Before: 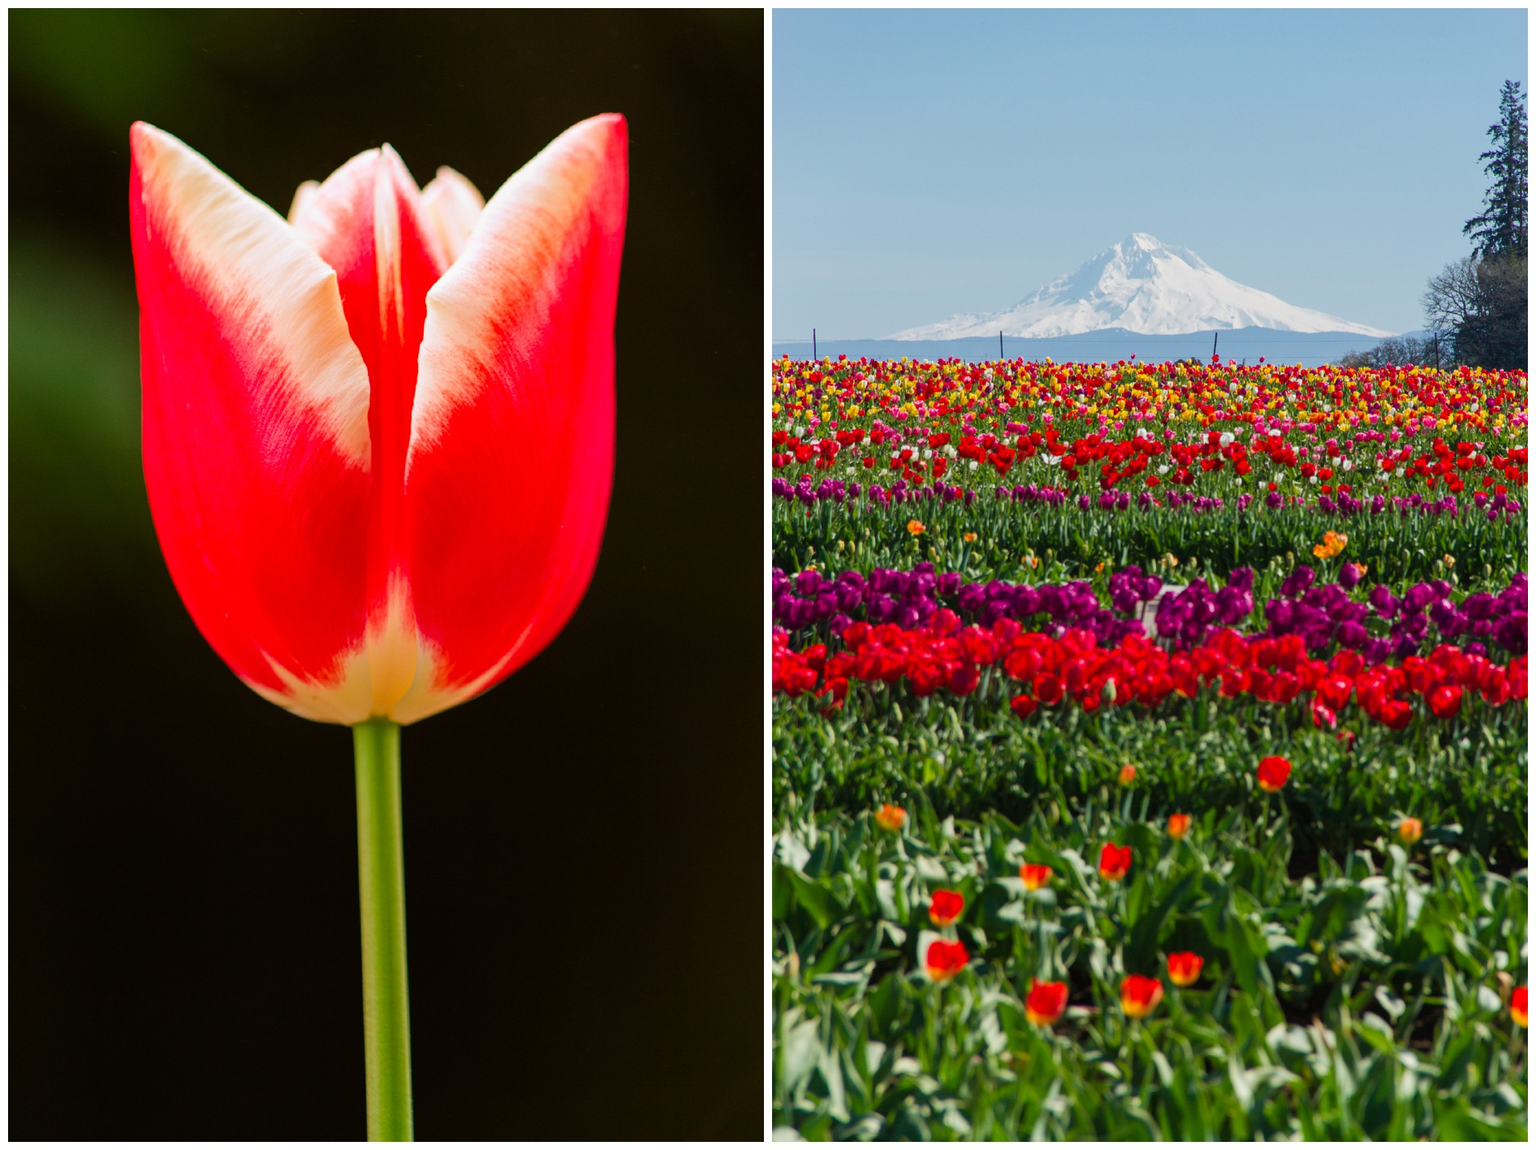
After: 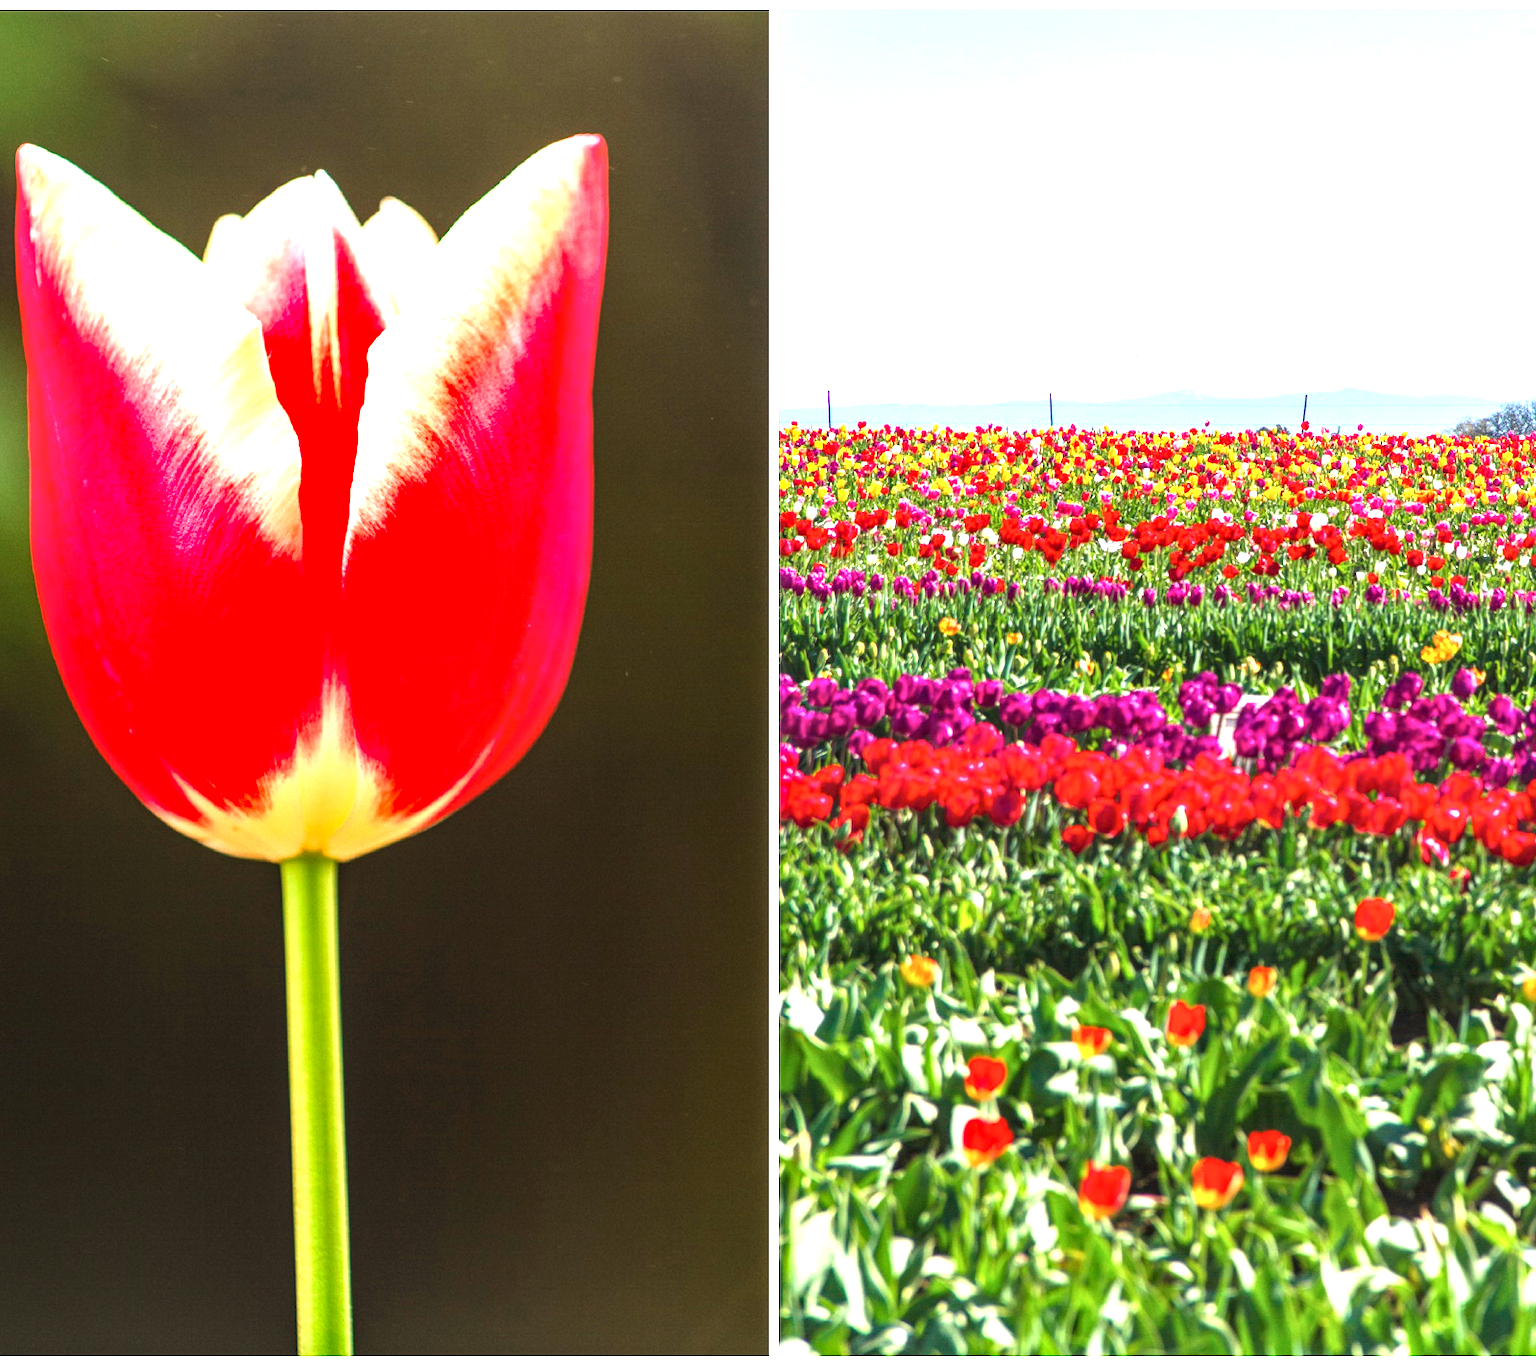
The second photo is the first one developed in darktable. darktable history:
local contrast: detail 130%
crop: left 7.598%, right 7.873%
exposure: black level correction 0, exposure 0.7 EV, compensate exposure bias true, compensate highlight preservation false
